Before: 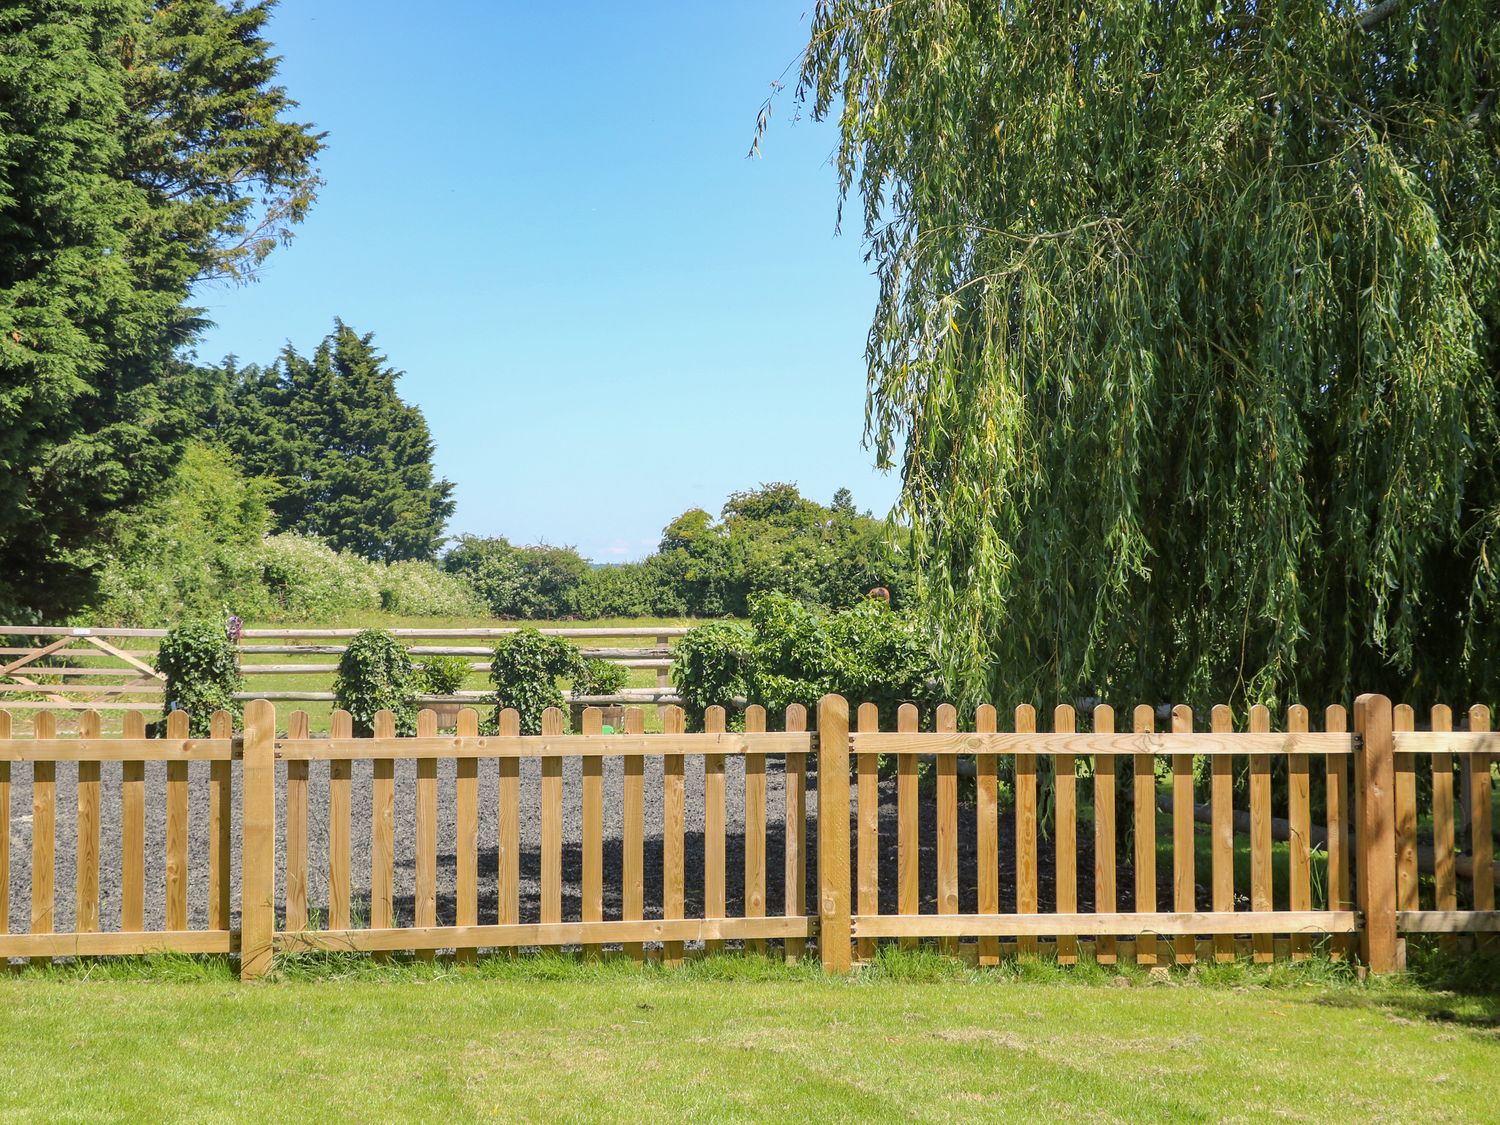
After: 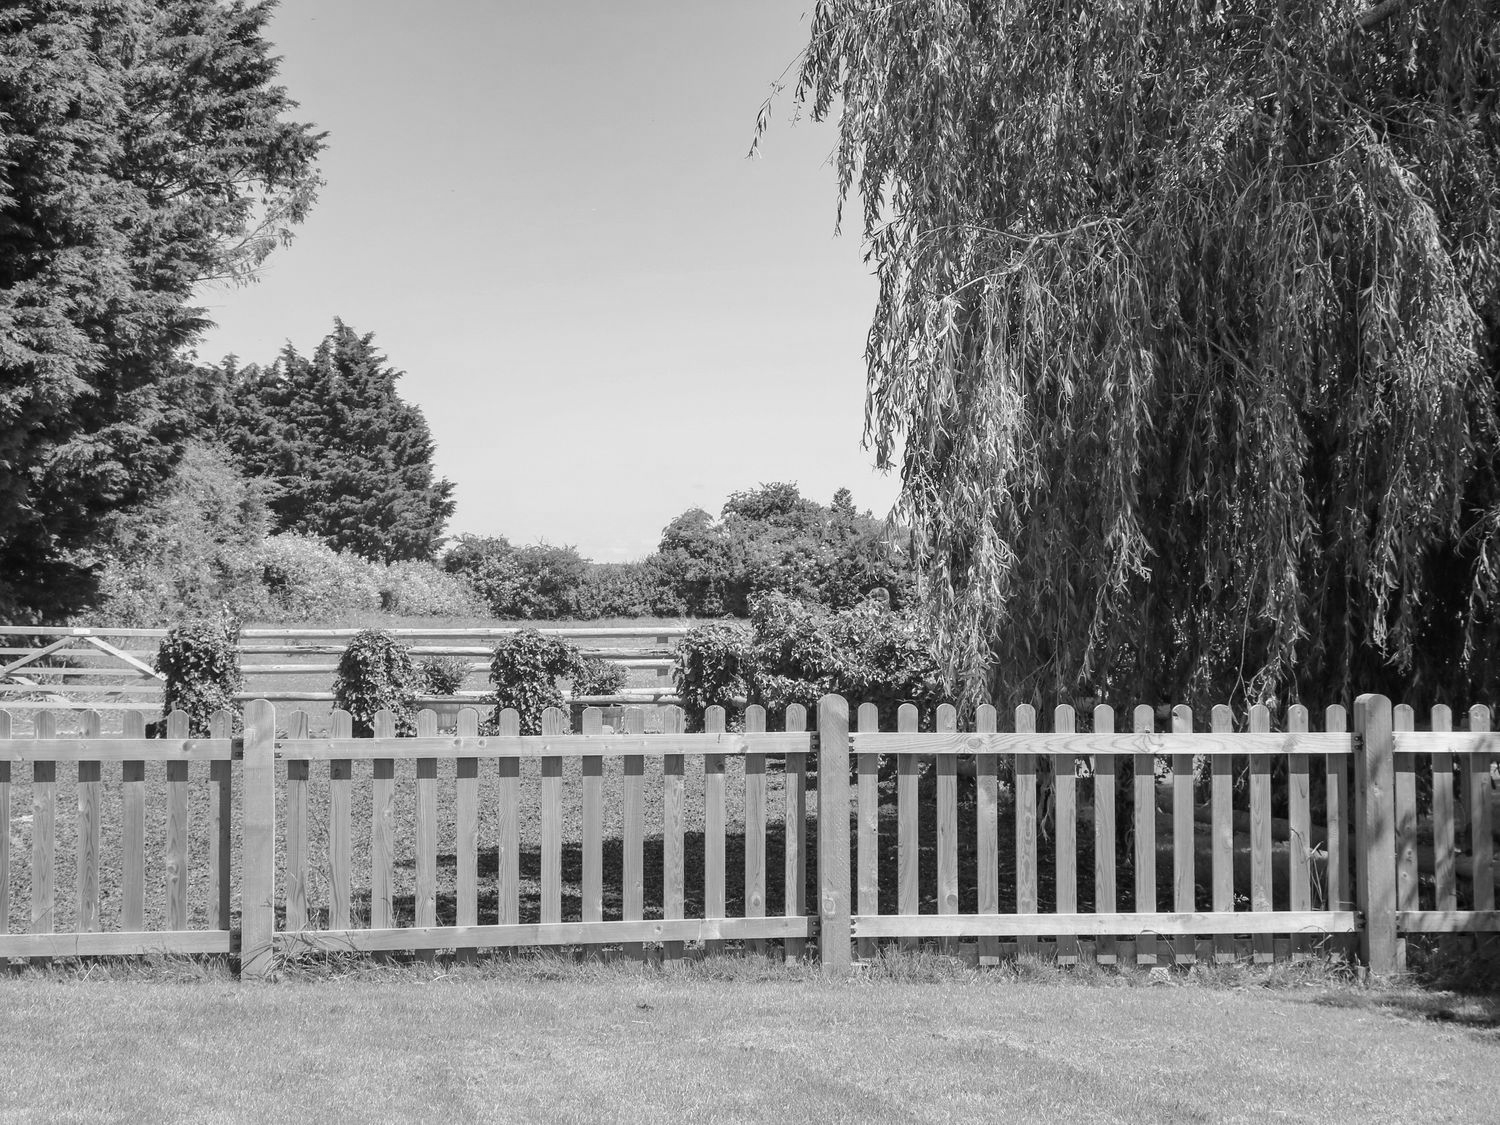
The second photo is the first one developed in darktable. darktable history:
color correction: highlights a* -9.73, highlights b* -21.22
monochrome: on, module defaults
